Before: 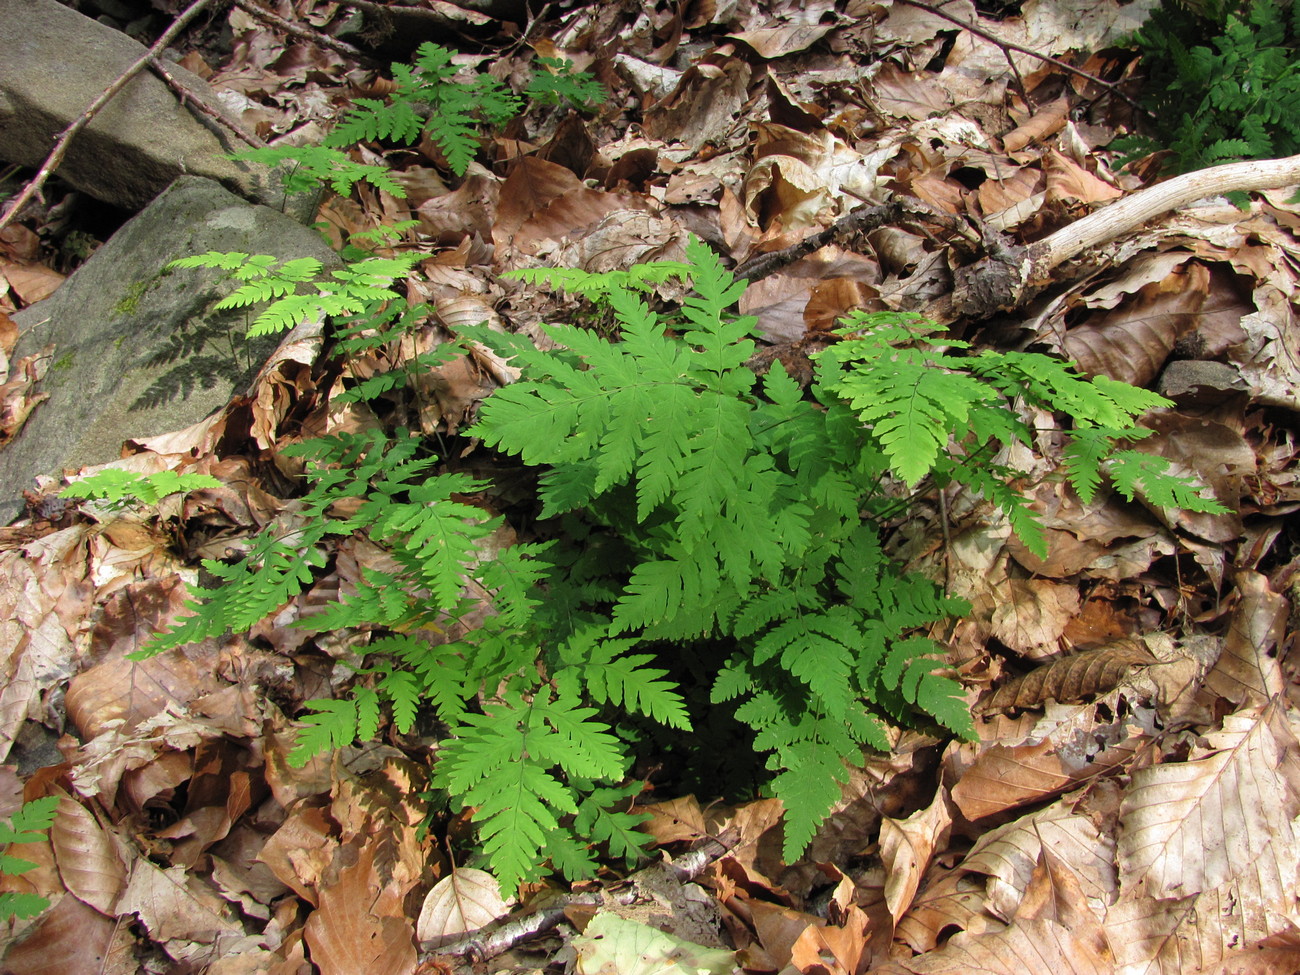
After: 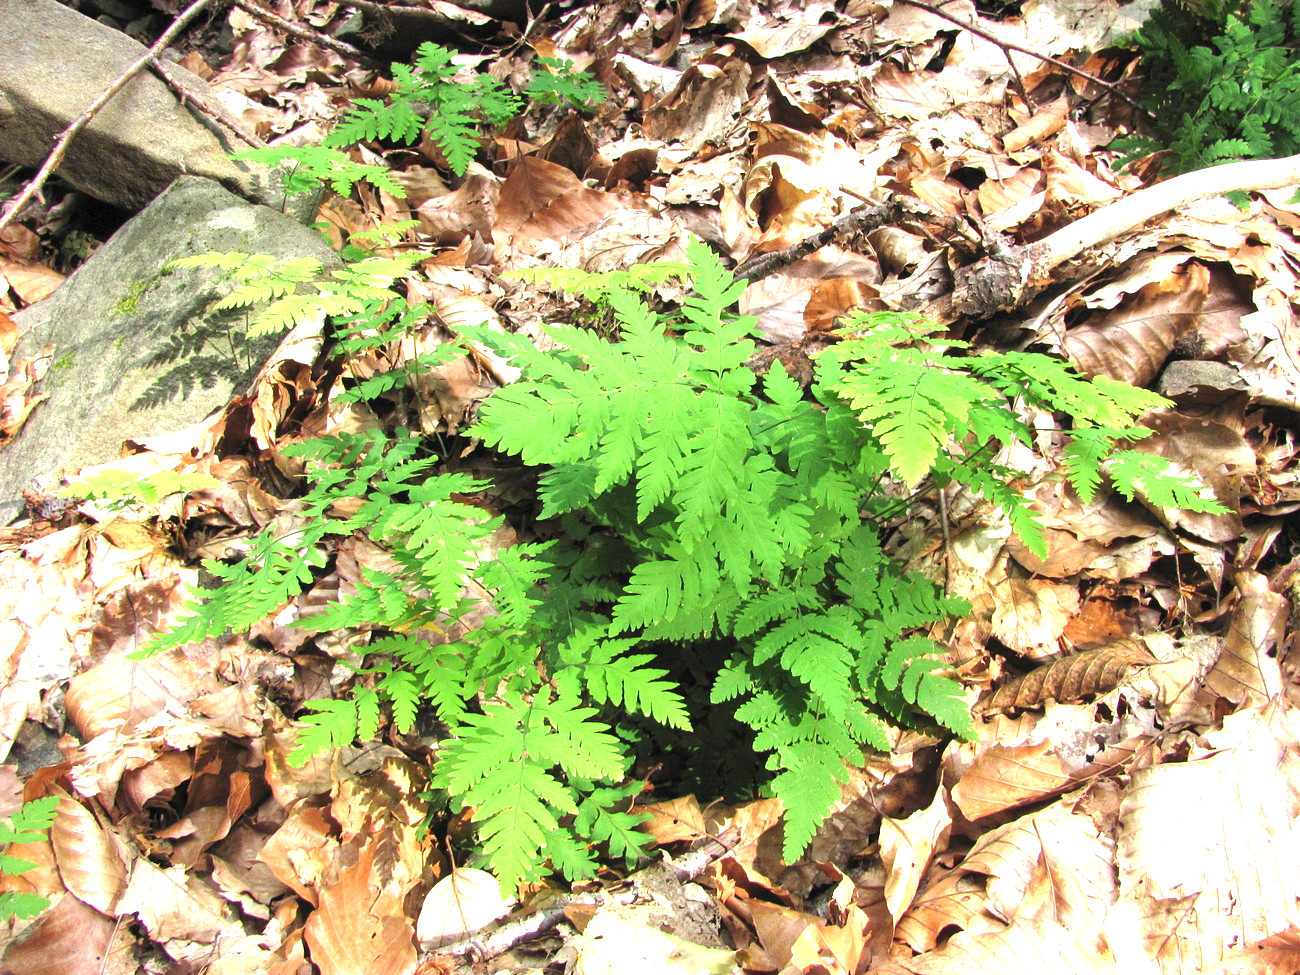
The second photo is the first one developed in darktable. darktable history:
exposure: black level correction 0, exposure 1.543 EV, compensate highlight preservation false
